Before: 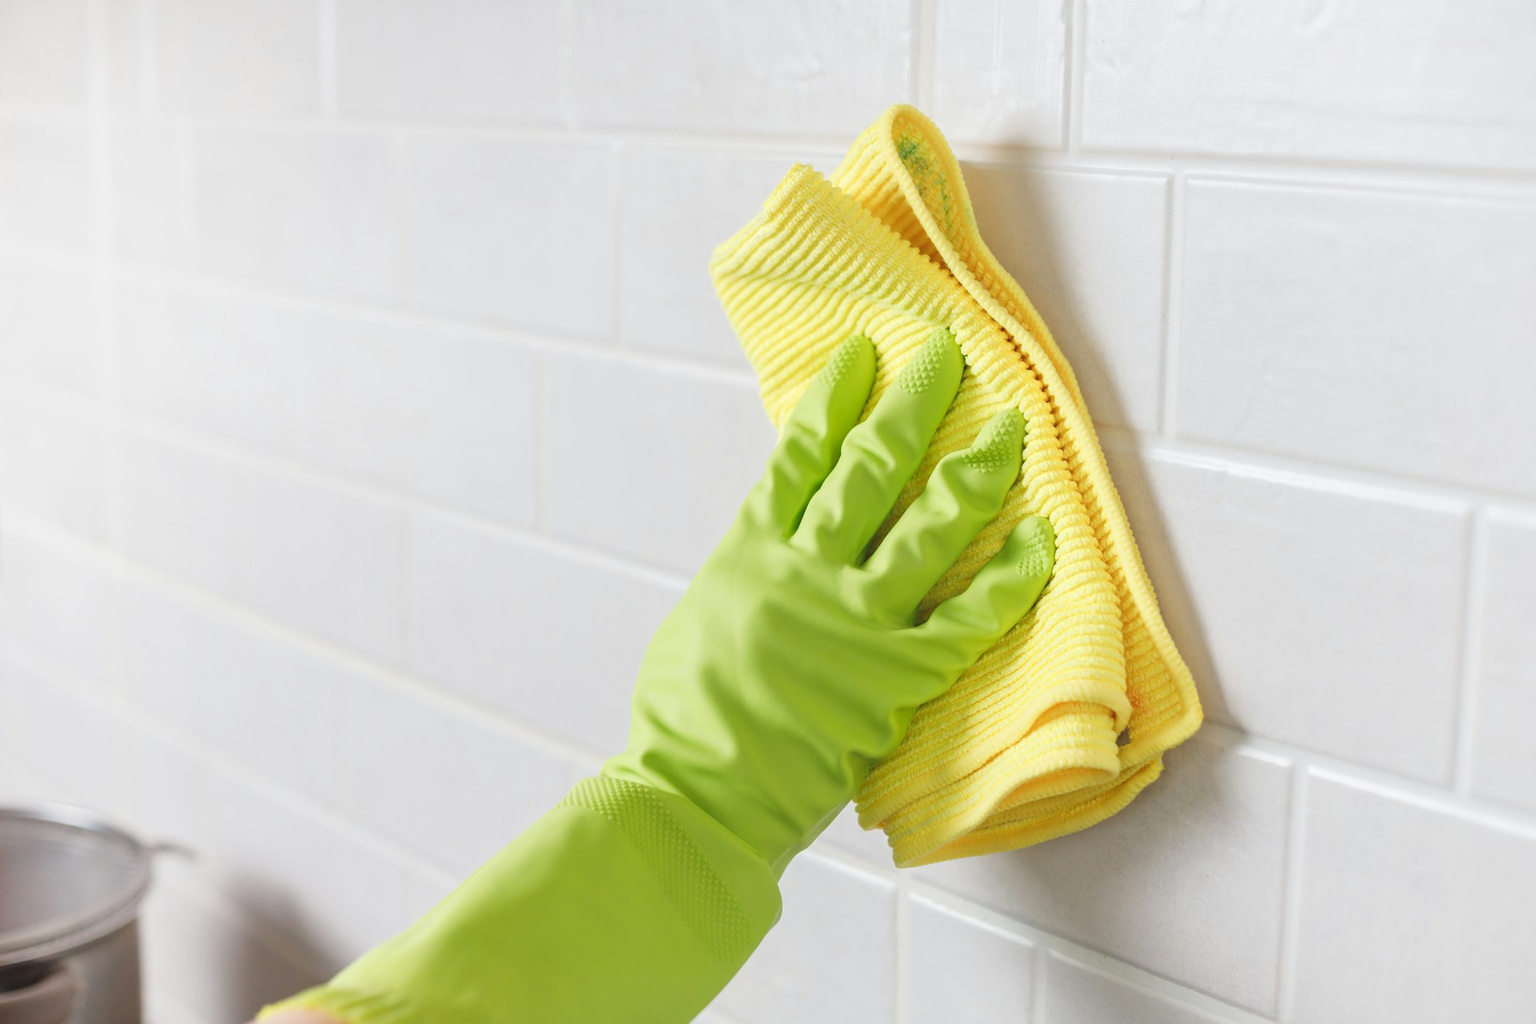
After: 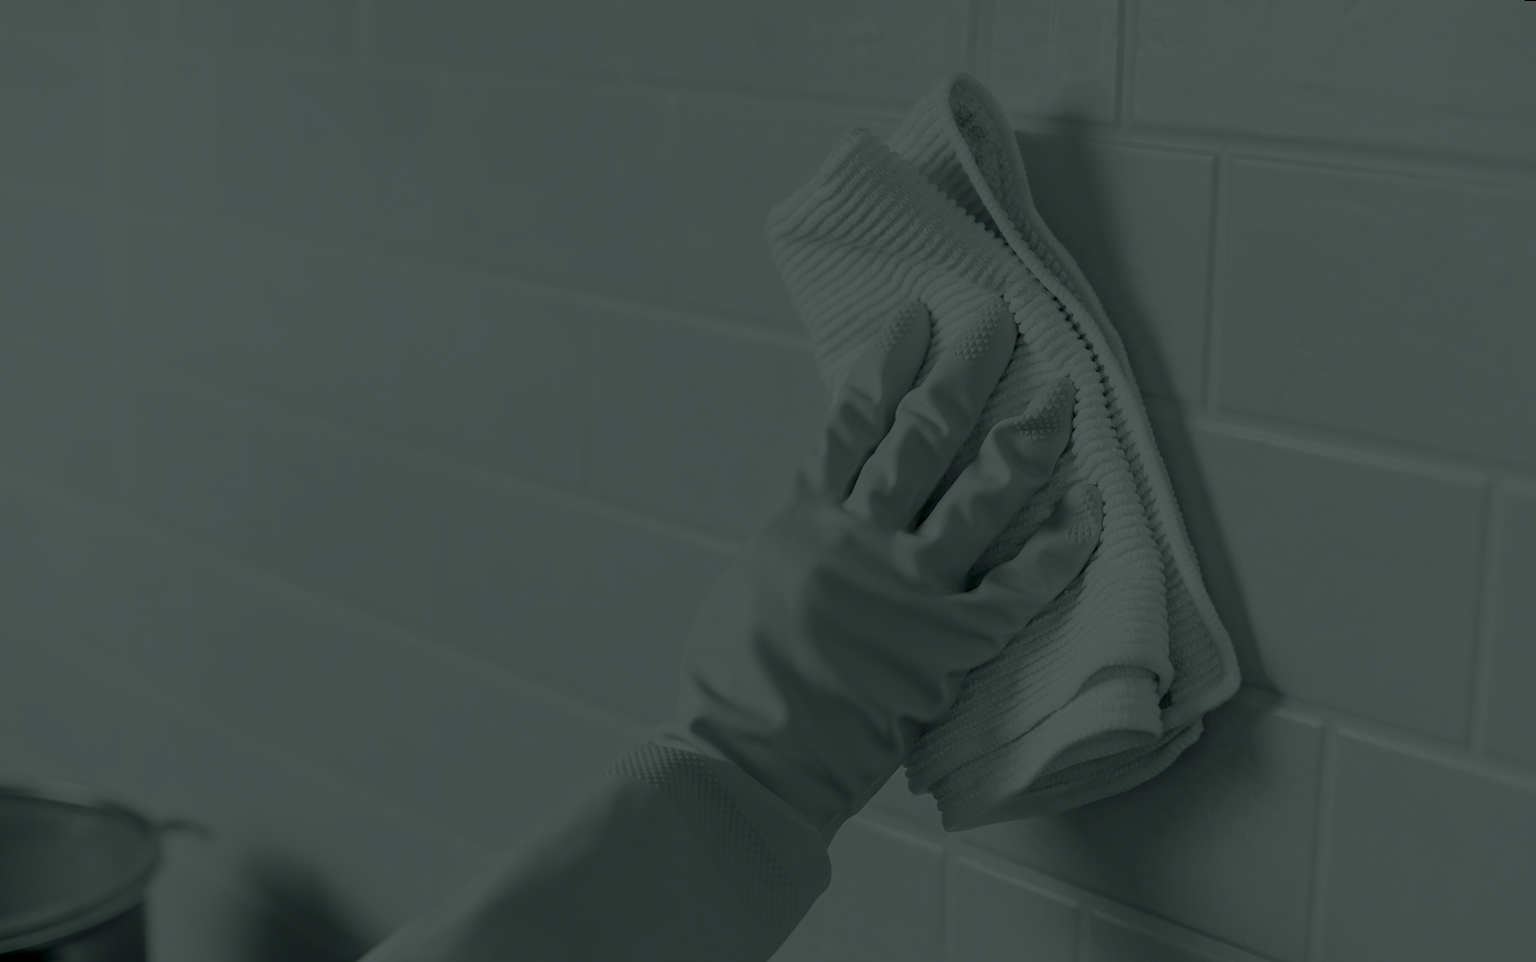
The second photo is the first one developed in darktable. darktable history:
colorize: hue 90°, saturation 19%, lightness 1.59%, version 1
rotate and perspective: rotation 0.679°, lens shift (horizontal) 0.136, crop left 0.009, crop right 0.991, crop top 0.078, crop bottom 0.95
